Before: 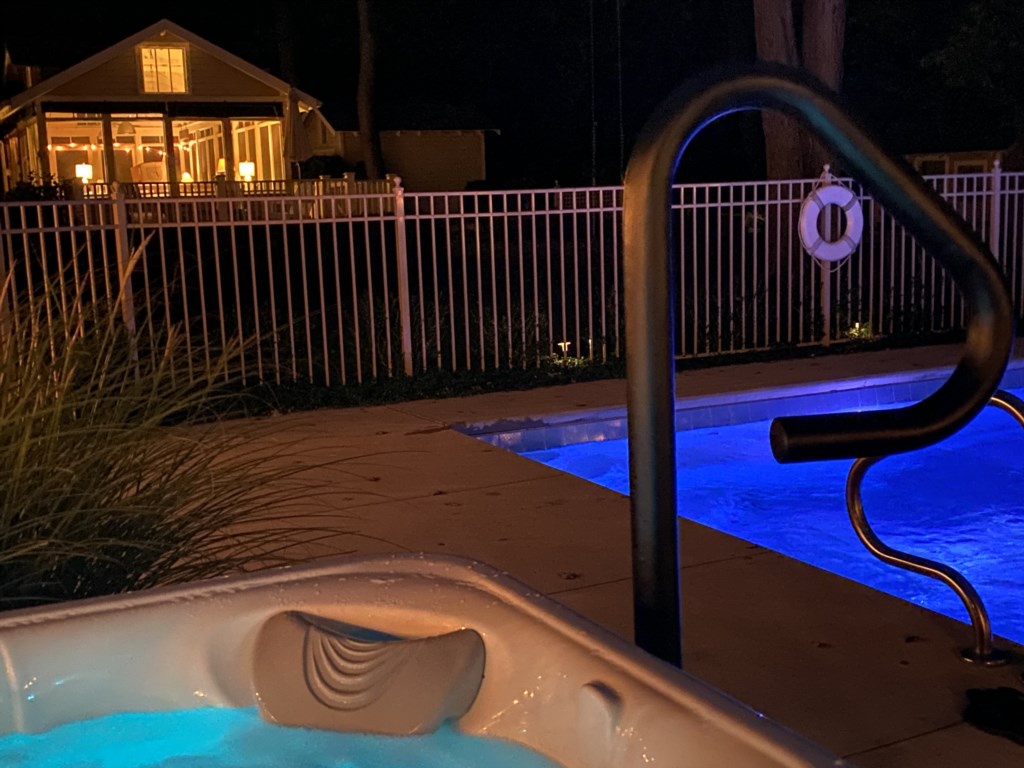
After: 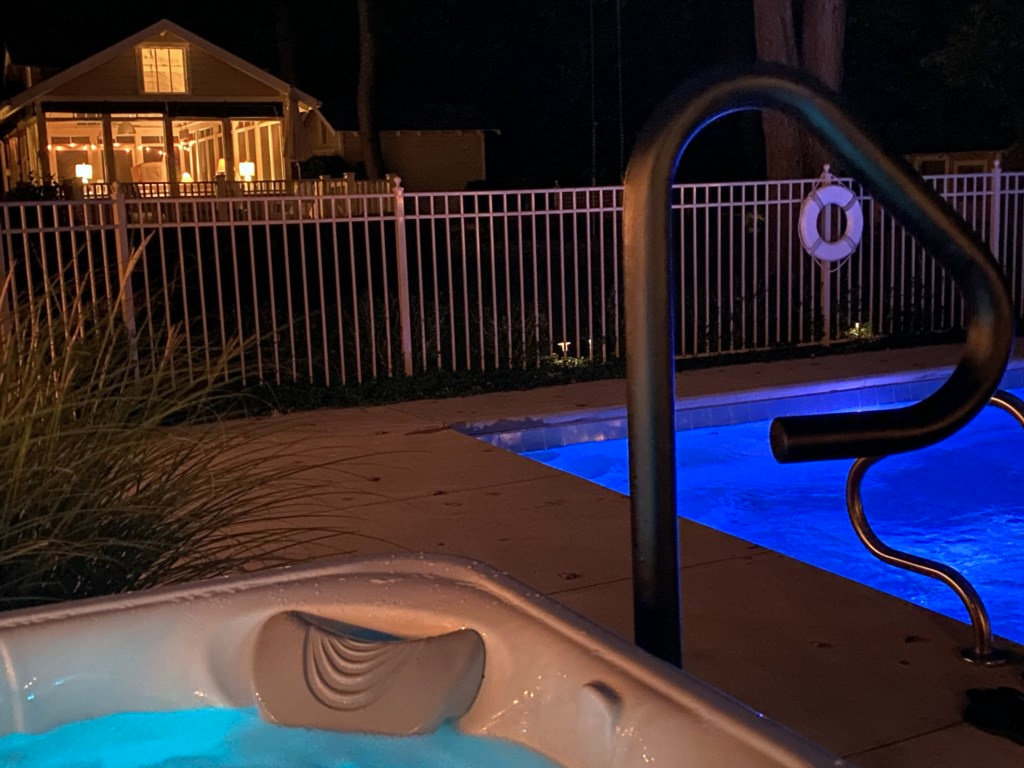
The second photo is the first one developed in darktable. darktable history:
color correction: highlights a* -0.634, highlights b* -9.55
